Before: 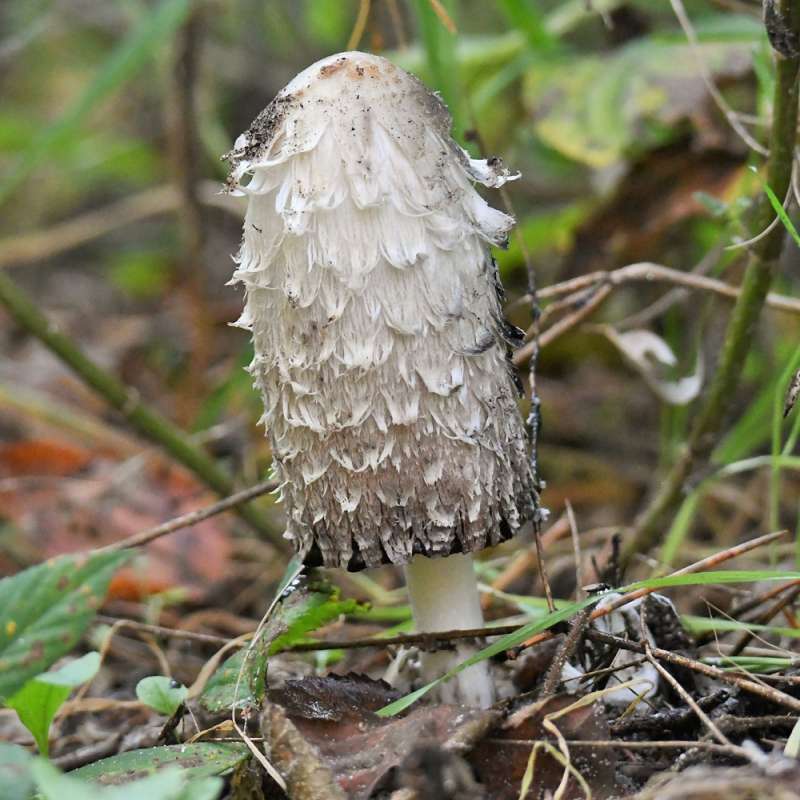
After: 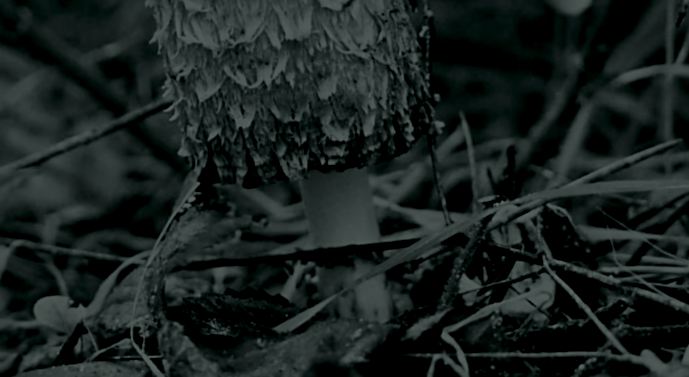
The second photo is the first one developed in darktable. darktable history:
lowpass: radius 0.76, contrast 1.56, saturation 0, unbound 0
crop and rotate: left 13.306%, top 48.129%, bottom 2.928%
rotate and perspective: rotation -1°, crop left 0.011, crop right 0.989, crop top 0.025, crop bottom 0.975
exposure: exposure 0.128 EV, compensate highlight preservation false
contrast brightness saturation: saturation -0.05
color balance rgb: perceptual saturation grading › global saturation 25%, global vibrance 20%
sharpen: on, module defaults
colorize: hue 90°, saturation 19%, lightness 1.59%, version 1
